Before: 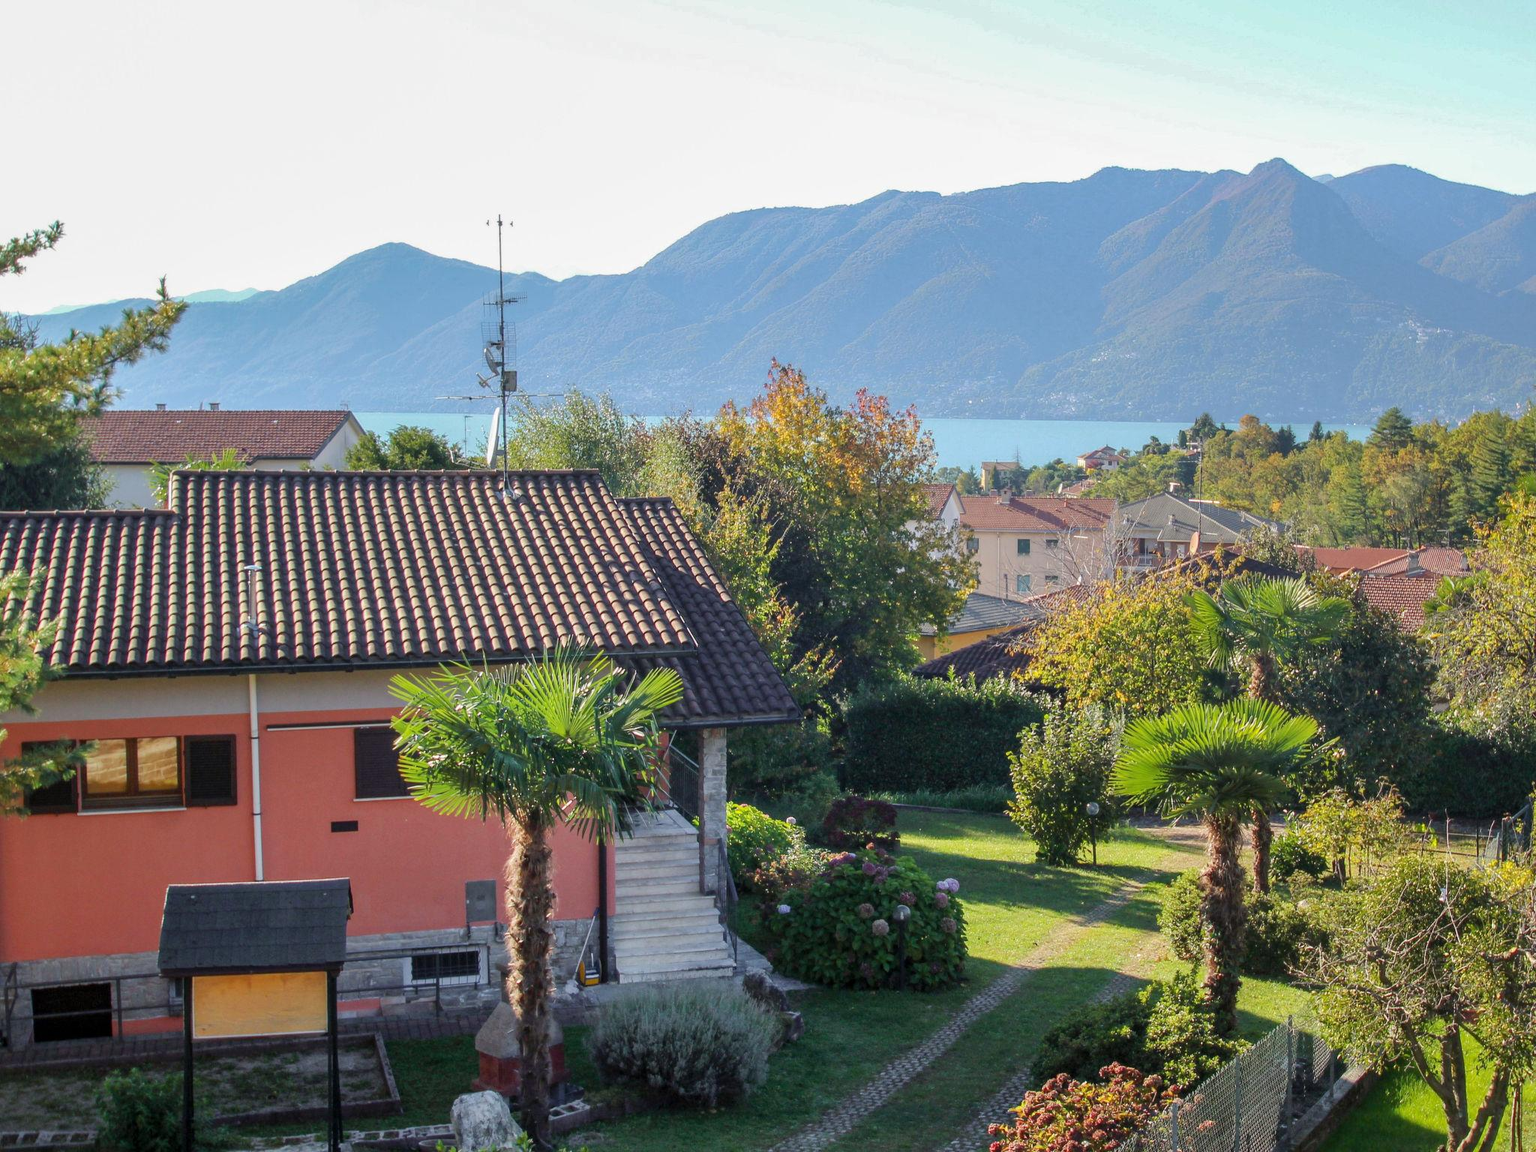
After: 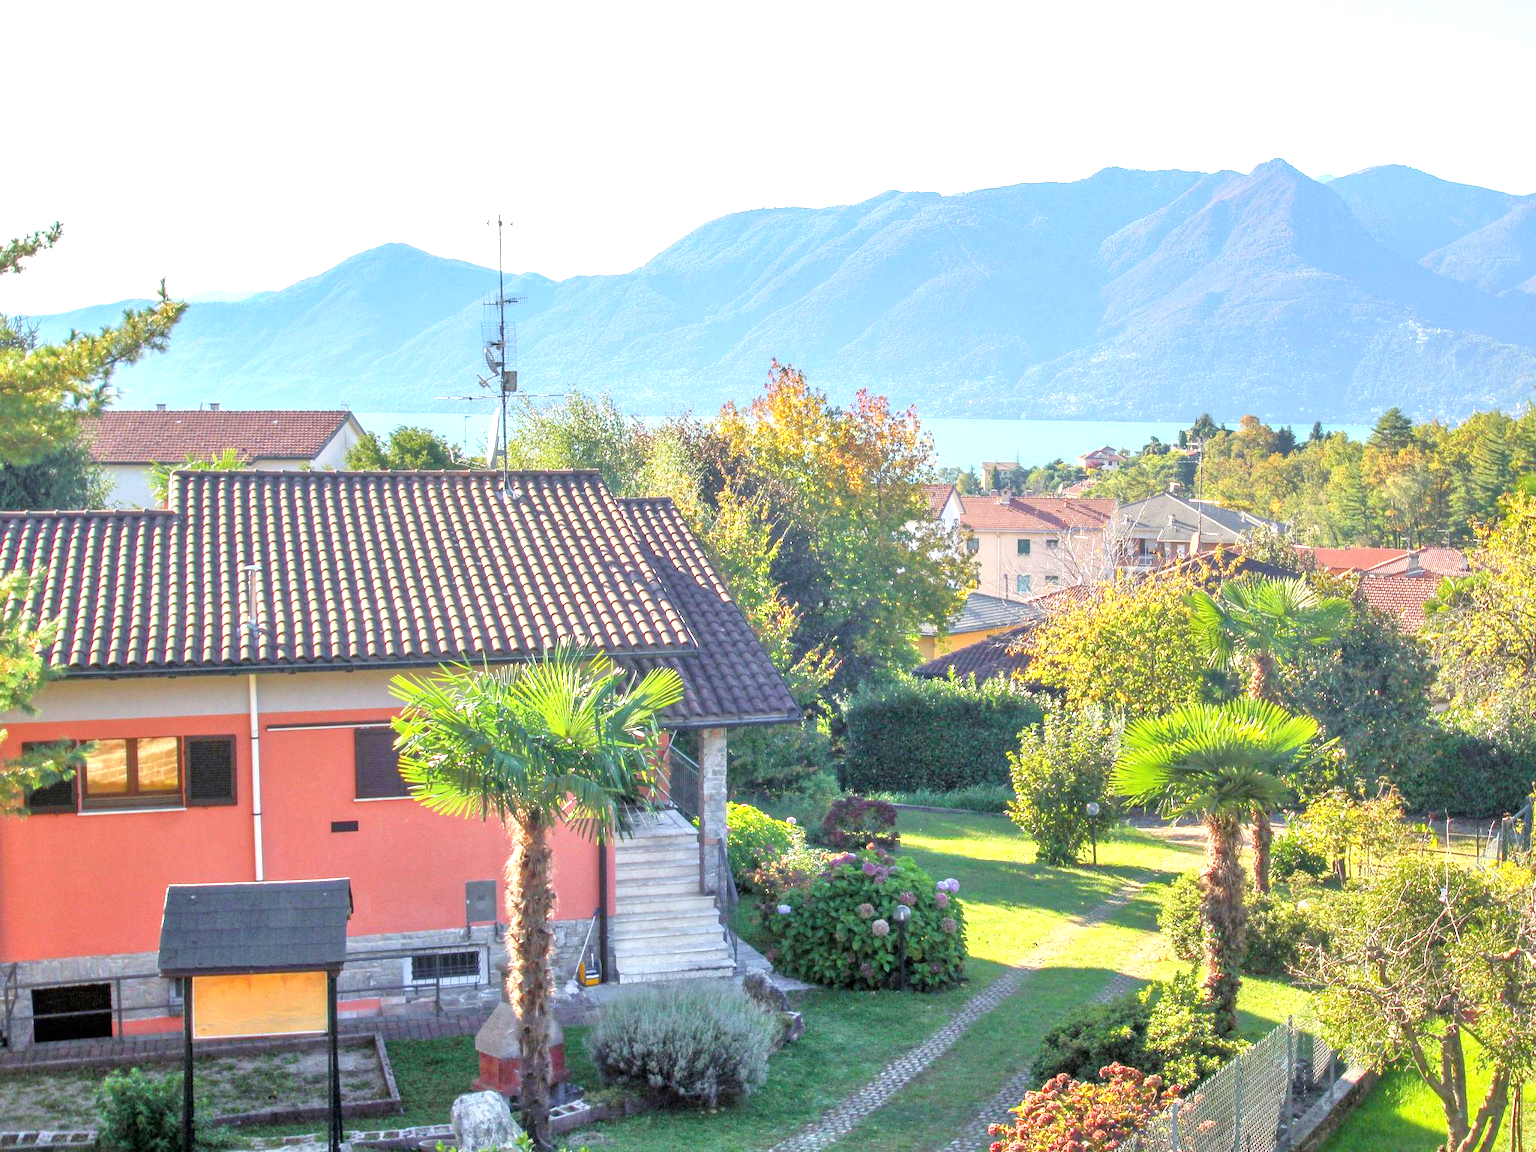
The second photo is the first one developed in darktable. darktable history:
tone equalizer: -7 EV 0.15 EV, -6 EV 0.6 EV, -5 EV 1.15 EV, -4 EV 1.33 EV, -3 EV 1.15 EV, -2 EV 0.6 EV, -1 EV 0.15 EV, mask exposure compensation -0.5 EV
exposure: exposure 1 EV, compensate highlight preservation false
